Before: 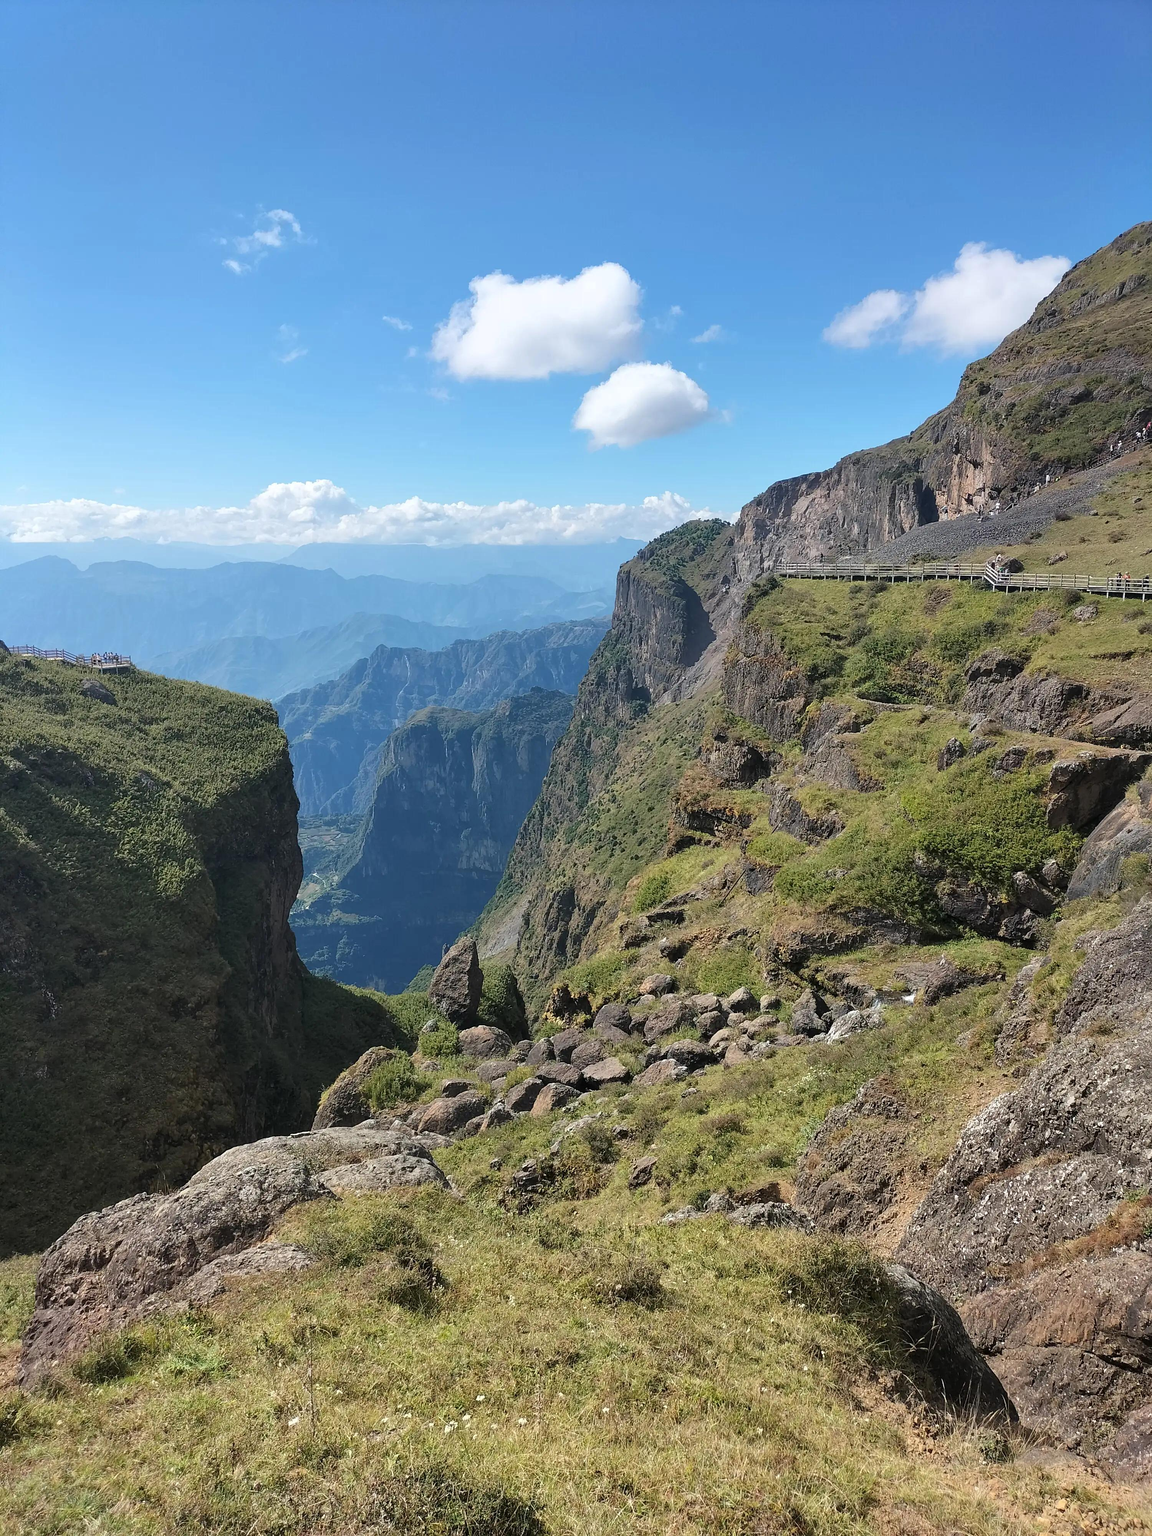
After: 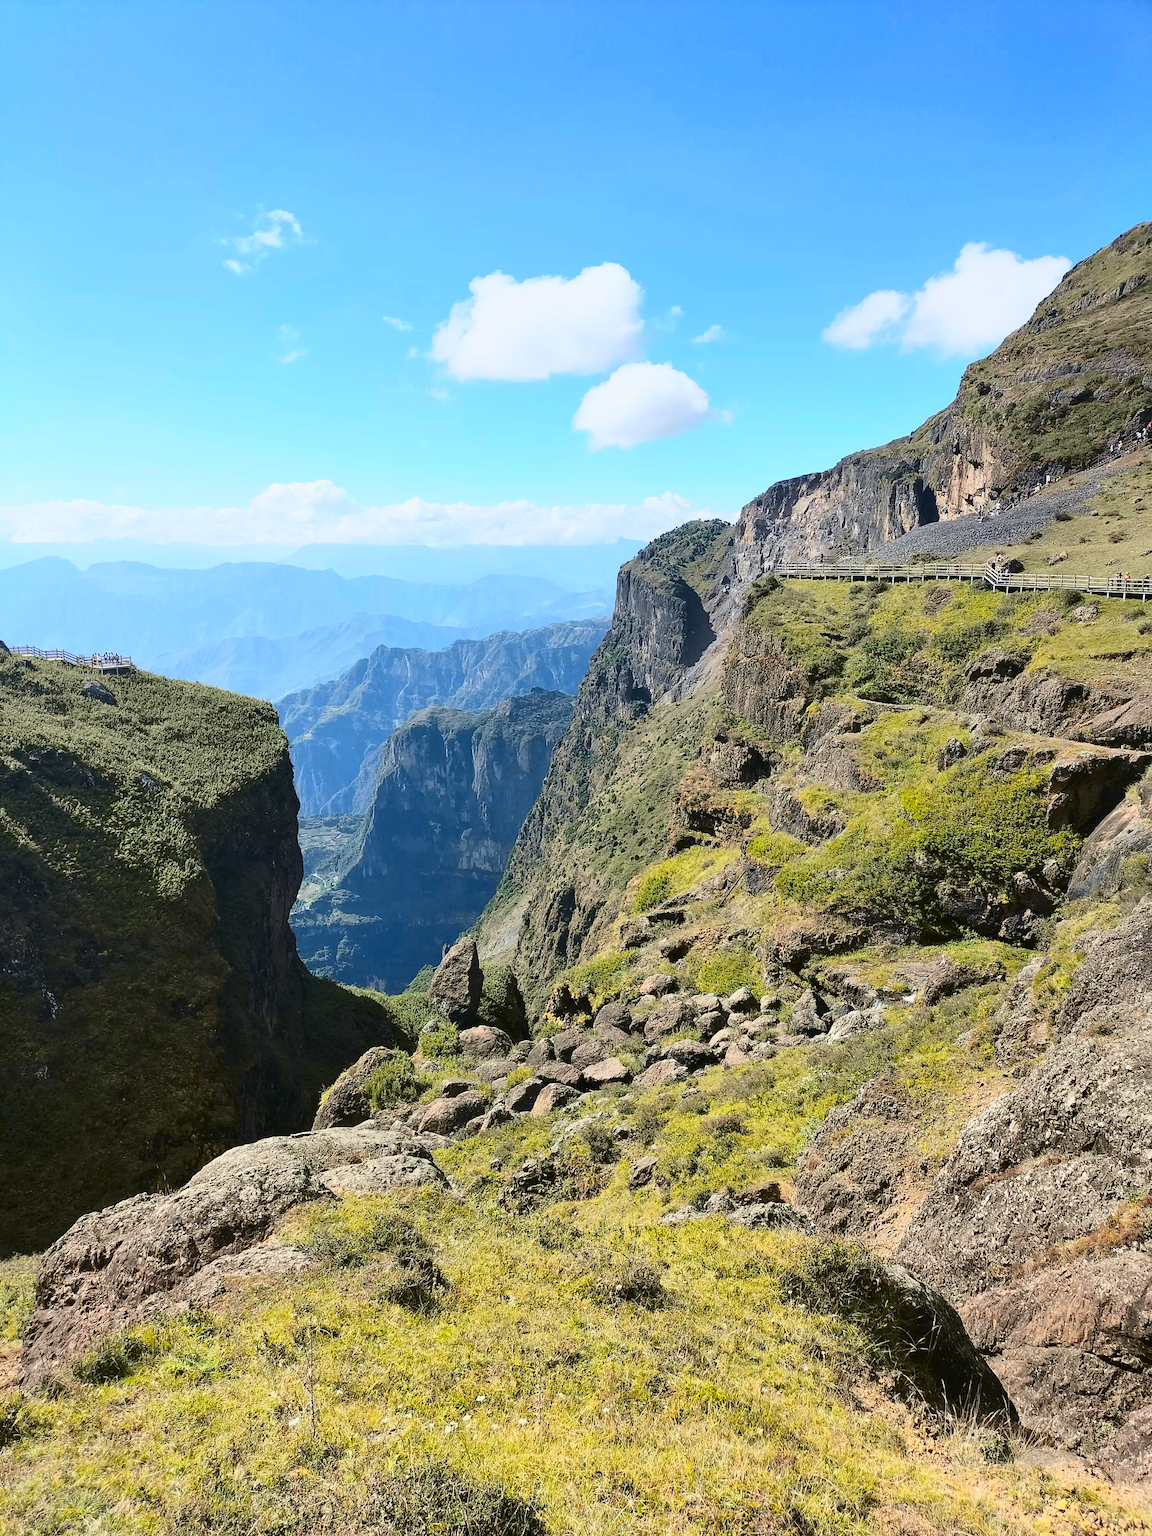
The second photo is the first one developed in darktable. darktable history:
tone equalizer: mask exposure compensation -0.501 EV
tone curve: curves: ch0 [(0.003, 0.023) (0.071, 0.052) (0.236, 0.197) (0.466, 0.557) (0.625, 0.761) (0.783, 0.9) (0.994, 0.968)]; ch1 [(0, 0) (0.262, 0.227) (0.417, 0.386) (0.469, 0.467) (0.502, 0.498) (0.528, 0.53) (0.573, 0.579) (0.605, 0.621) (0.644, 0.671) (0.686, 0.728) (0.994, 0.987)]; ch2 [(0, 0) (0.262, 0.188) (0.385, 0.353) (0.427, 0.424) (0.495, 0.493) (0.515, 0.54) (0.547, 0.561) (0.589, 0.613) (0.644, 0.748) (1, 1)], color space Lab, independent channels, preserve colors none
